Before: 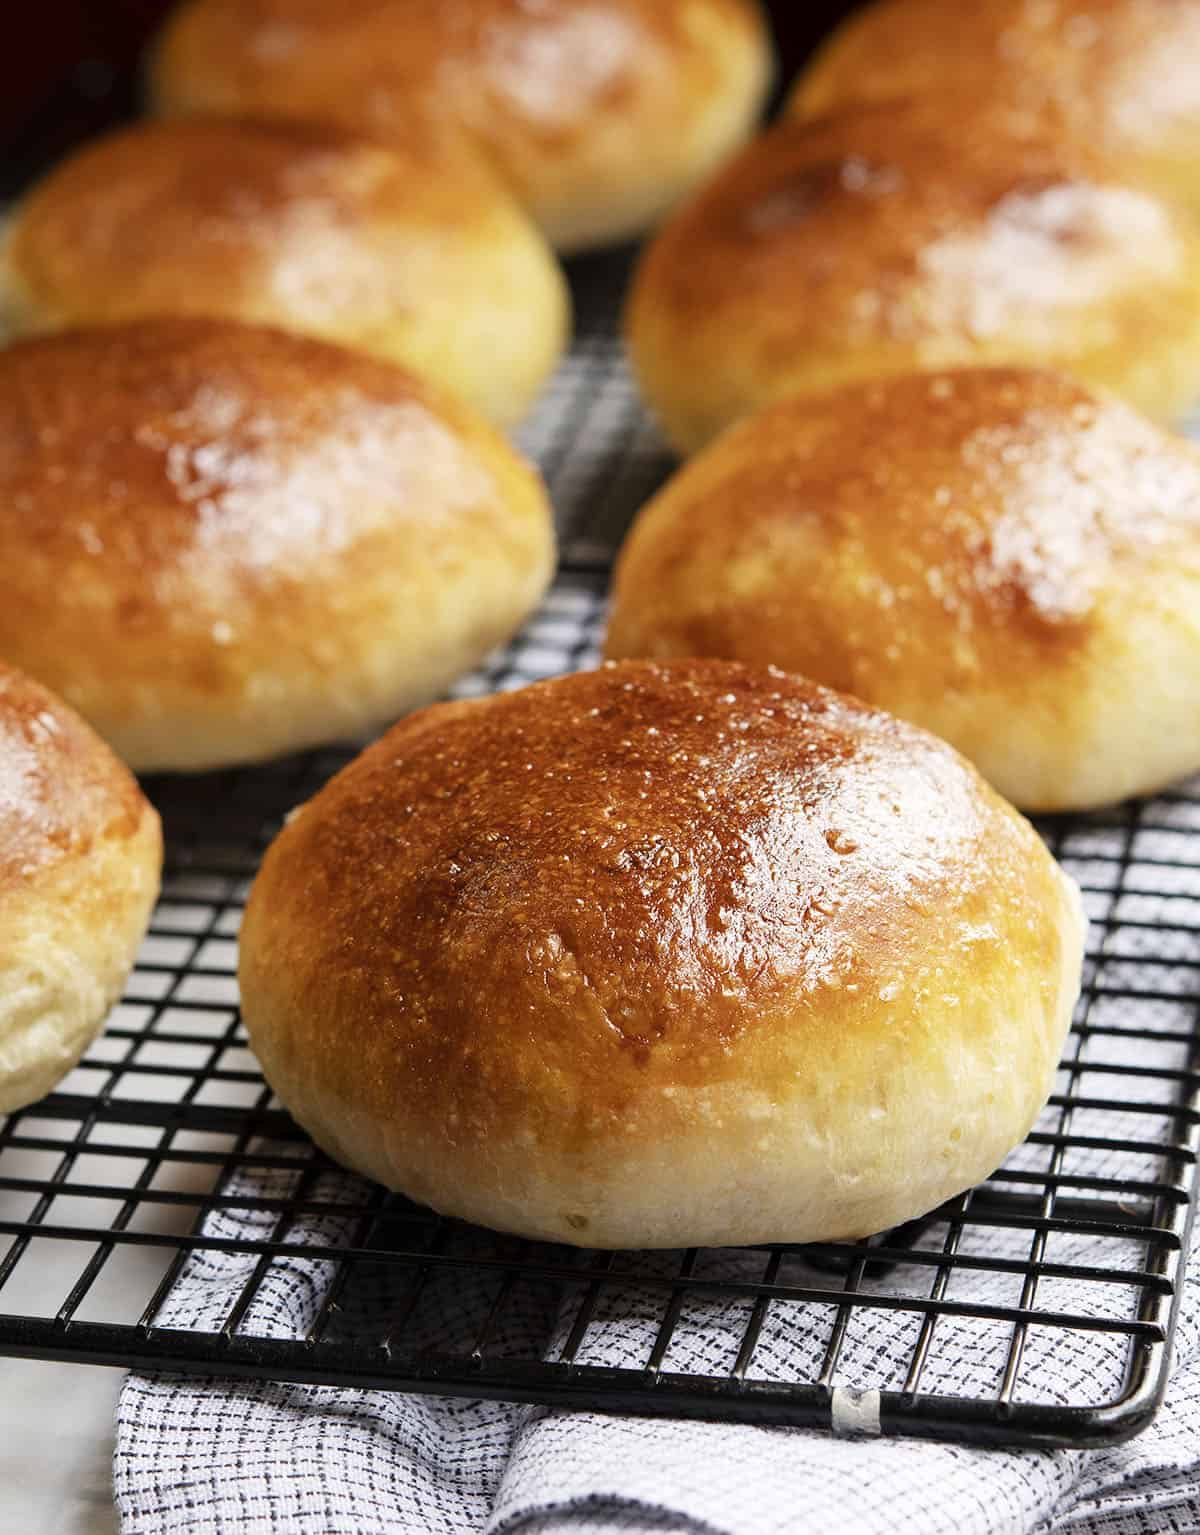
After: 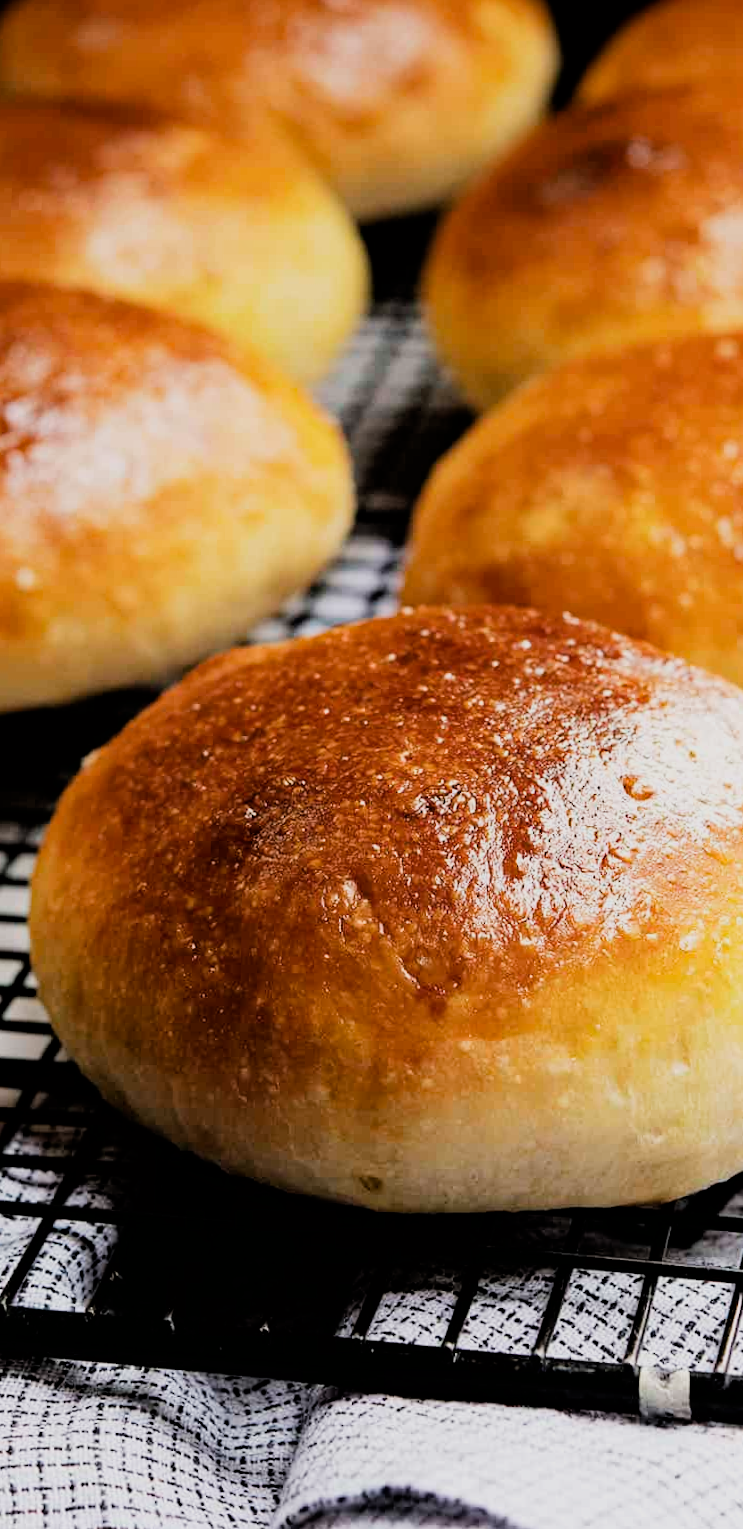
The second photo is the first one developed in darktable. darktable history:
rotate and perspective: rotation 0.215°, lens shift (vertical) -0.139, crop left 0.069, crop right 0.939, crop top 0.002, crop bottom 0.996
crop and rotate: left 14.385%, right 18.948%
haze removal: strength 0.29, distance 0.25, compatibility mode true, adaptive false
filmic rgb: black relative exposure -5 EV, hardness 2.88, contrast 1.3, highlights saturation mix -30%
